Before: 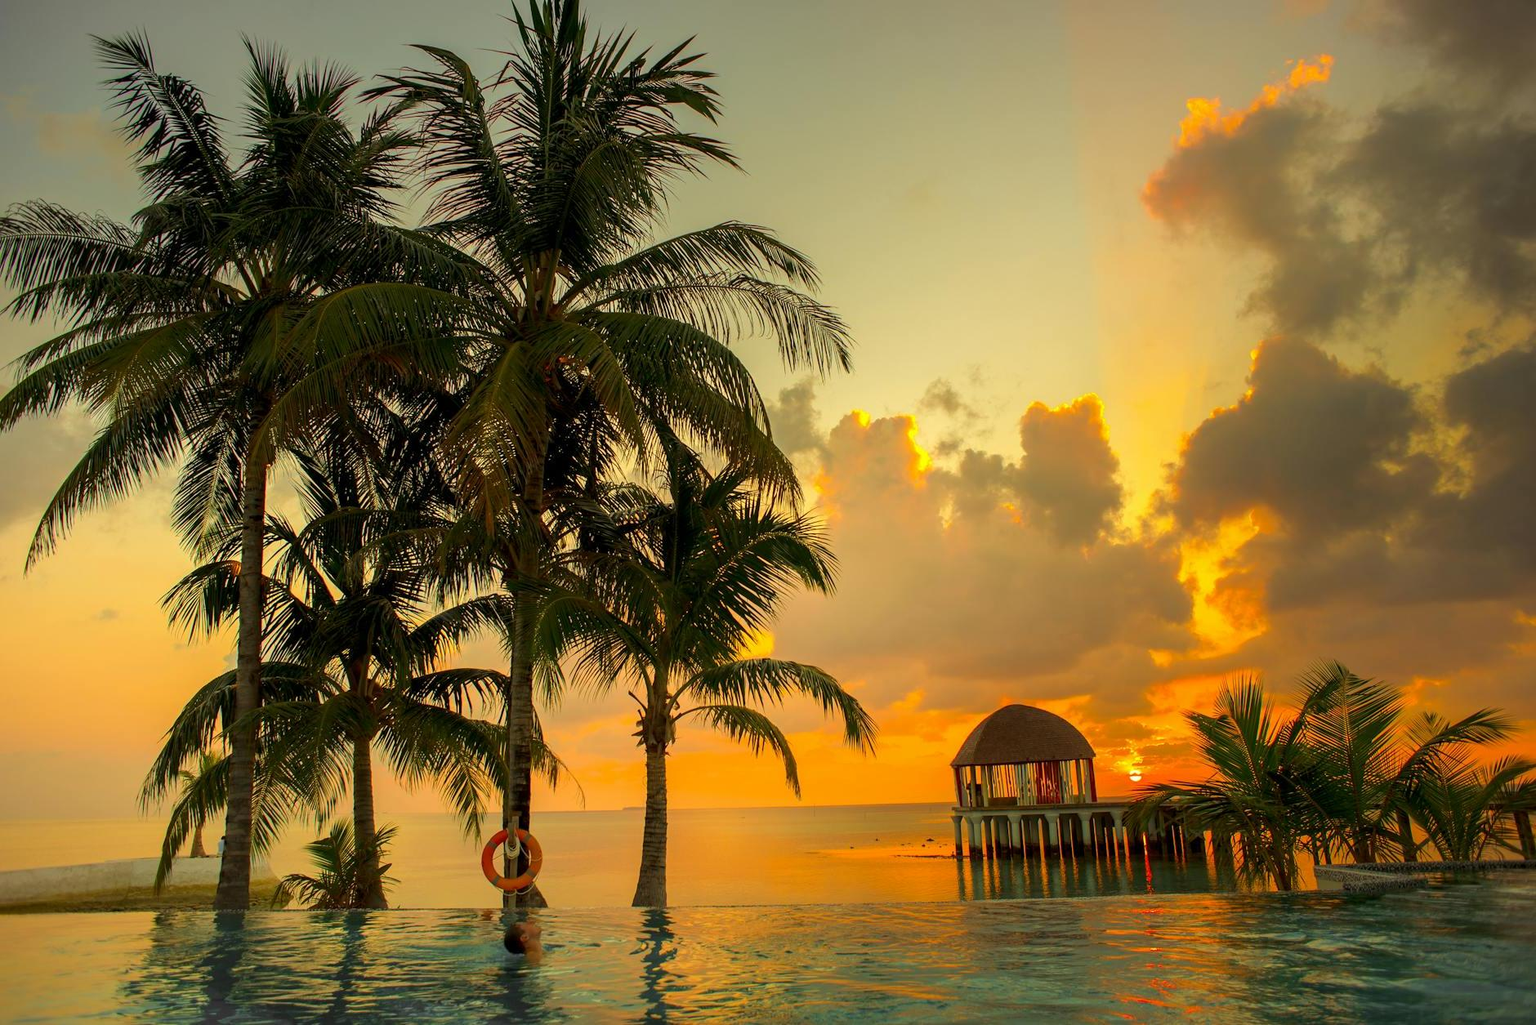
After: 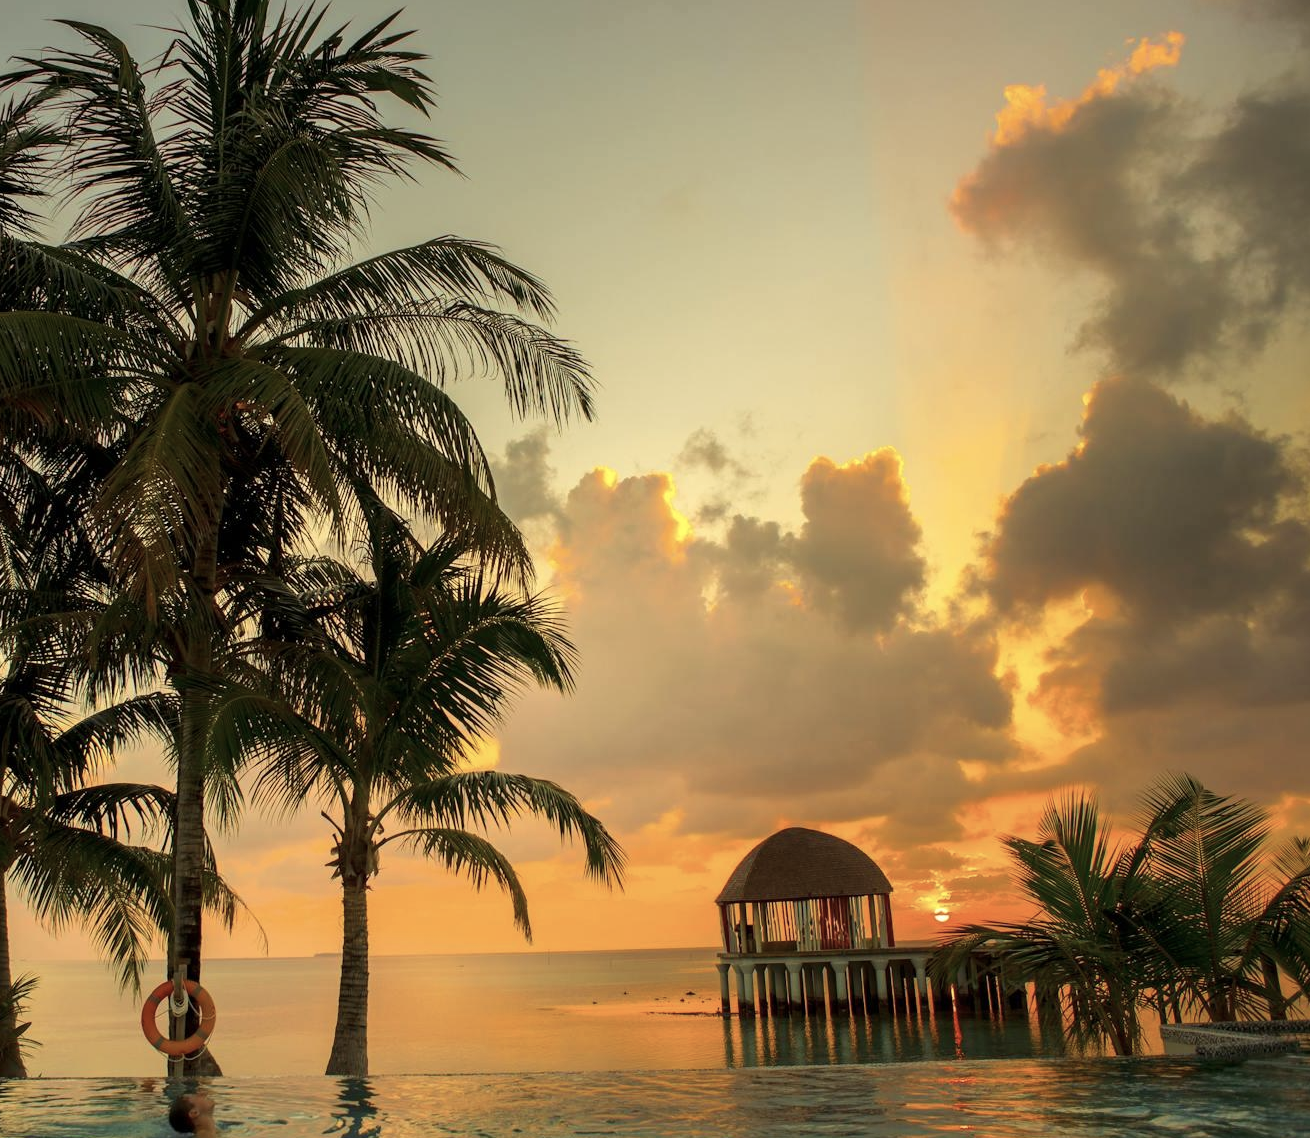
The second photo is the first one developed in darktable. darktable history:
crop and rotate: left 23.901%, top 2.791%, right 6.395%, bottom 6.509%
contrast brightness saturation: contrast 0.097, saturation -0.288
